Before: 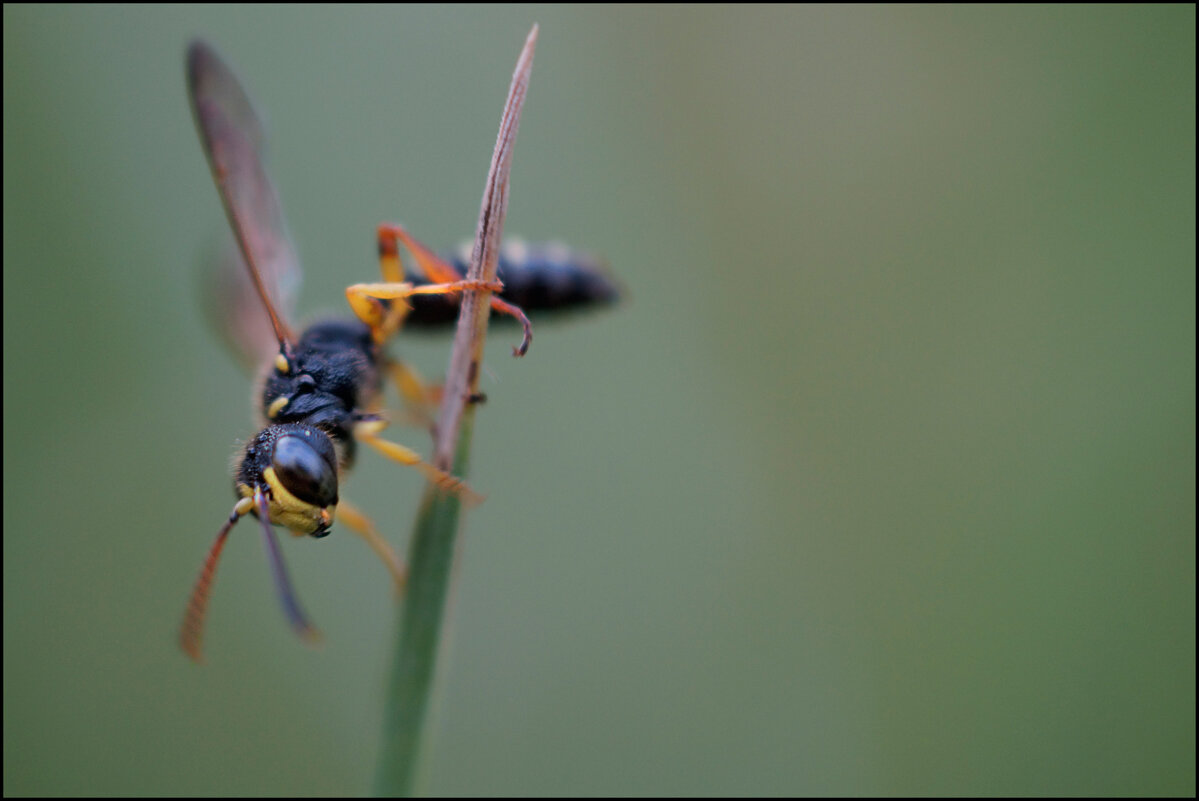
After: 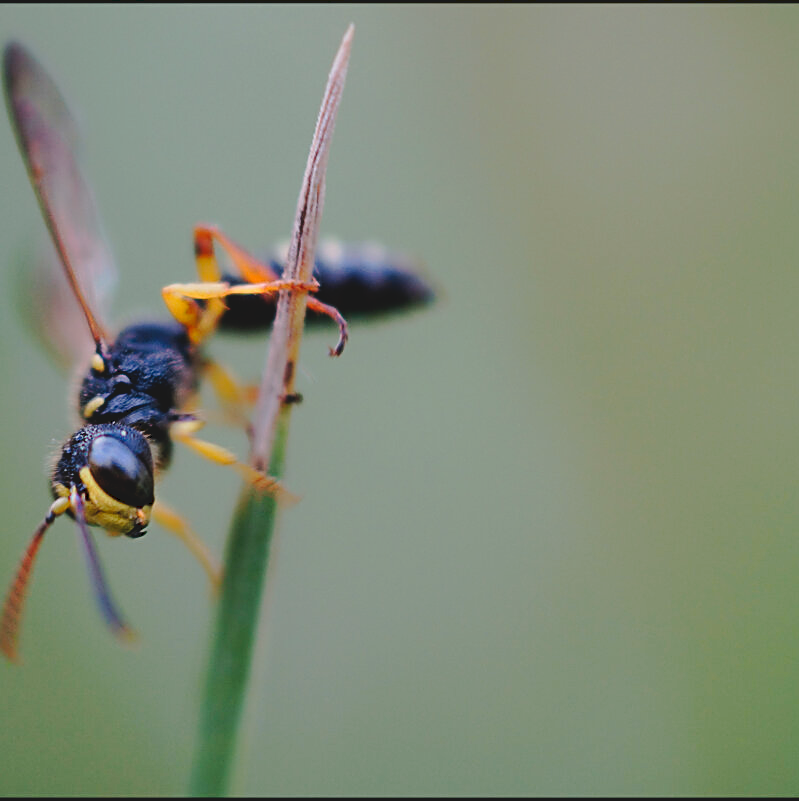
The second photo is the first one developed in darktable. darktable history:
sharpen: on, module defaults
tone curve: curves: ch0 [(0, 0) (0.003, 0.085) (0.011, 0.086) (0.025, 0.086) (0.044, 0.088) (0.069, 0.093) (0.1, 0.102) (0.136, 0.12) (0.177, 0.157) (0.224, 0.203) (0.277, 0.277) (0.335, 0.36) (0.399, 0.463) (0.468, 0.559) (0.543, 0.626) (0.623, 0.703) (0.709, 0.789) (0.801, 0.869) (0.898, 0.927) (1, 1)], preserve colors none
crop: left 15.419%, right 17.914%
contrast equalizer: octaves 7, y [[0.6 ×6], [0.55 ×6], [0 ×6], [0 ×6], [0 ×6]], mix -0.3
